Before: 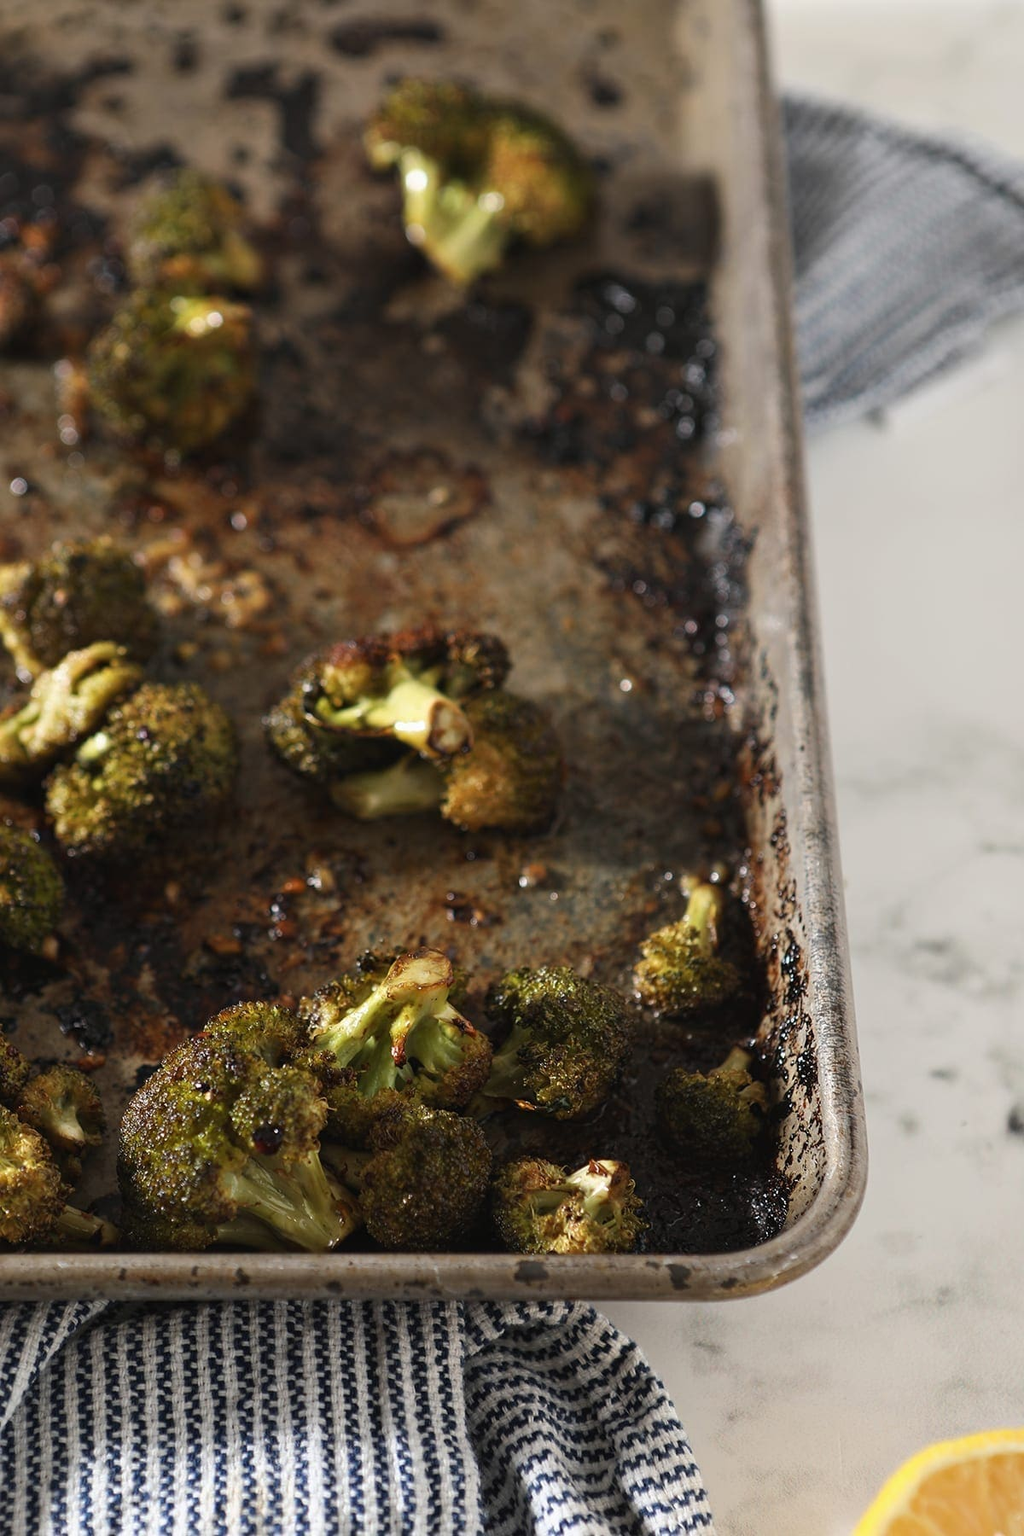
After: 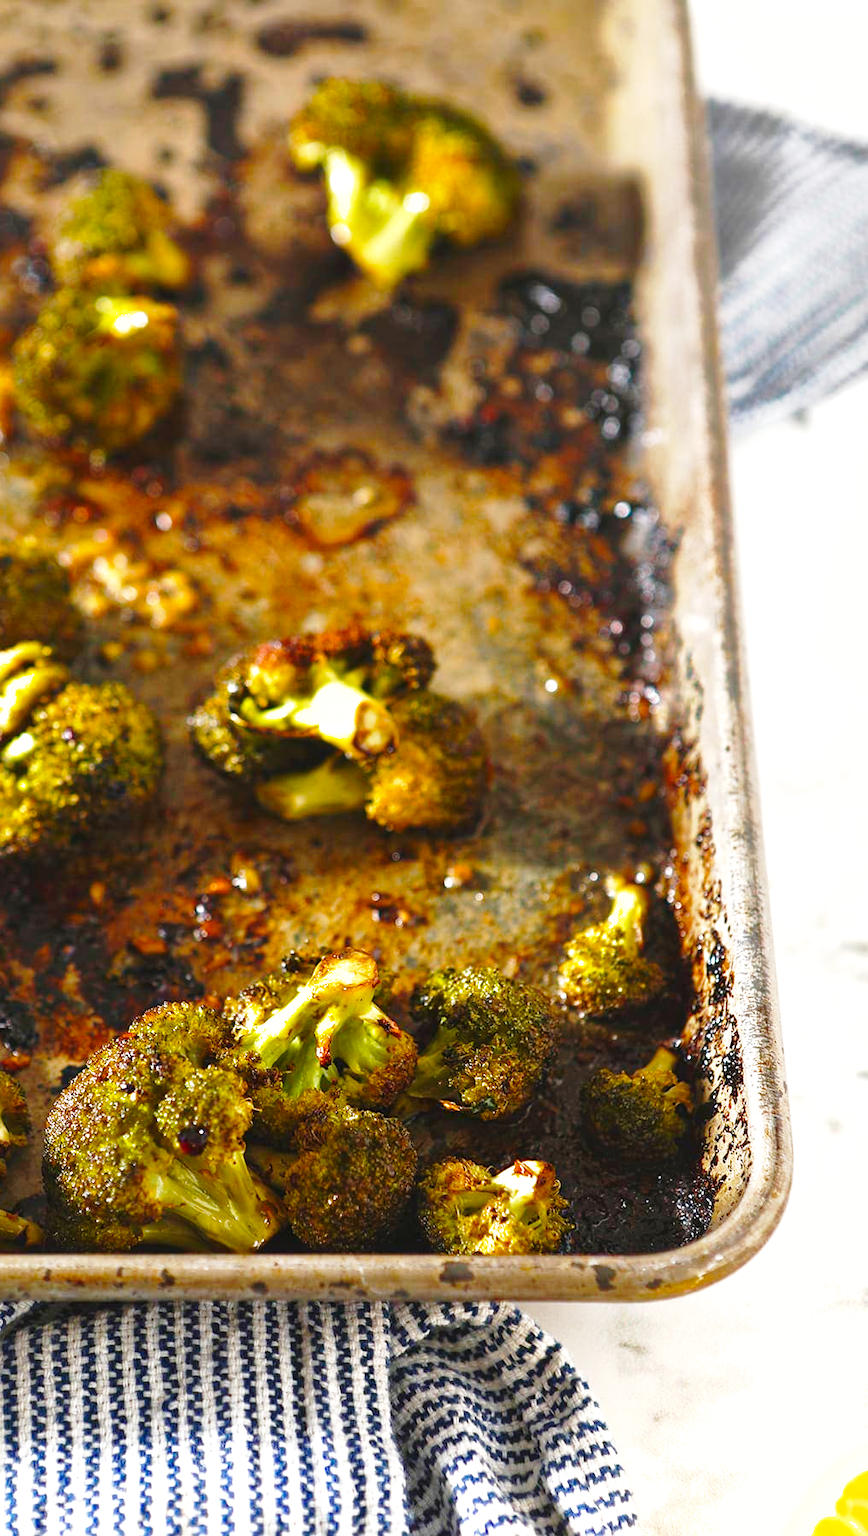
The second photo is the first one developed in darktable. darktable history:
shadows and highlights: highlights color adjustment 78.16%
color balance rgb: global offset › hue 171.17°, perceptual saturation grading › global saturation 14.539%, perceptual saturation grading › highlights -30.576%, perceptual saturation grading › shadows 51.771%, perceptual brilliance grading › global brilliance 29.58%, global vibrance 20%
base curve: curves: ch0 [(0, 0) (0.028, 0.03) (0.121, 0.232) (0.46, 0.748) (0.859, 0.968) (1, 1)], preserve colors none
crop: left 7.405%, right 7.821%
